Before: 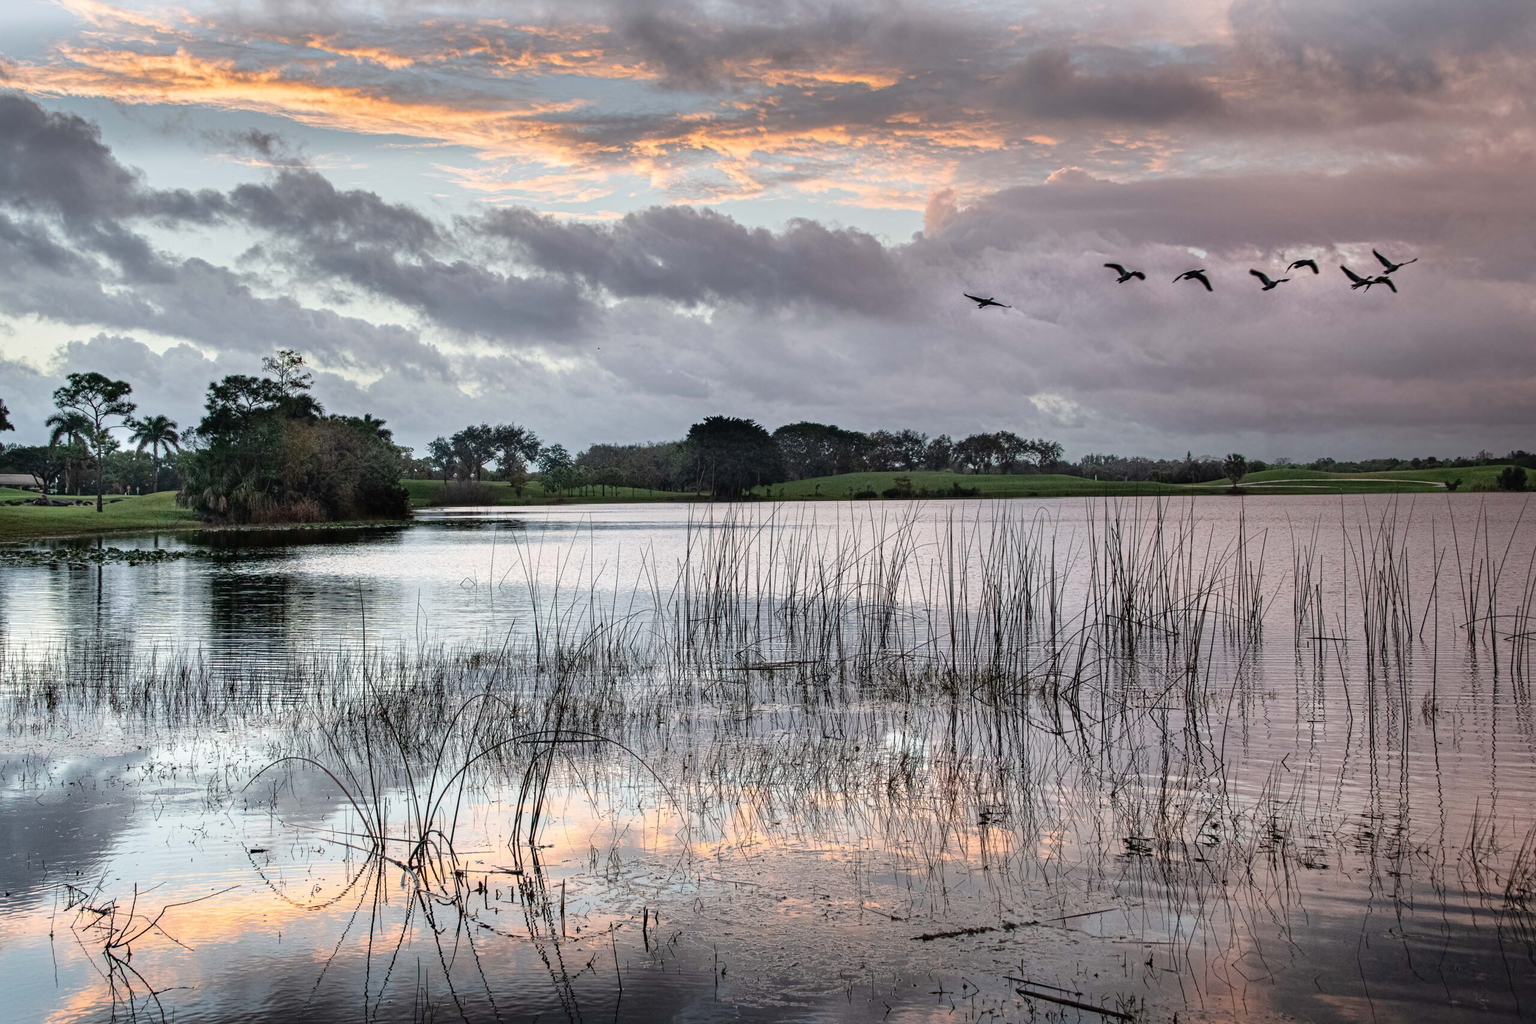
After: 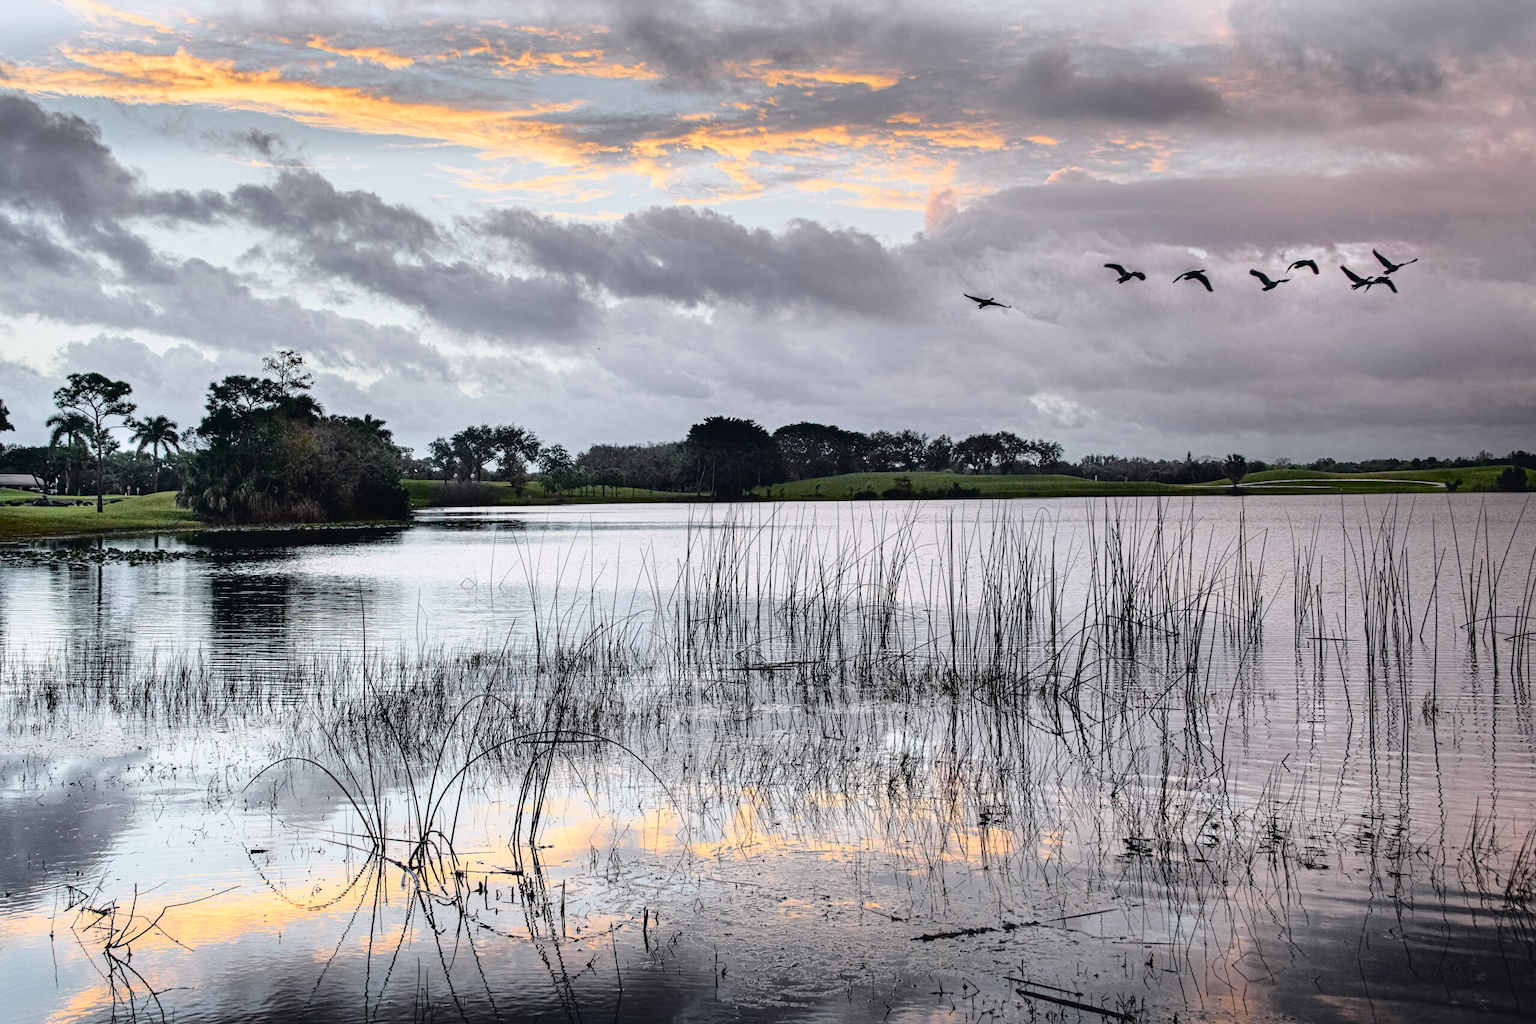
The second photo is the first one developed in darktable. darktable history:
tone curve: curves: ch0 [(0, 0.023) (0.104, 0.058) (0.21, 0.162) (0.469, 0.524) (0.579, 0.65) (0.725, 0.8) (0.858, 0.903) (1, 0.974)]; ch1 [(0, 0) (0.414, 0.395) (0.447, 0.447) (0.502, 0.501) (0.521, 0.512) (0.566, 0.566) (0.618, 0.61) (0.654, 0.642) (1, 1)]; ch2 [(0, 0) (0.369, 0.388) (0.437, 0.453) (0.492, 0.485) (0.524, 0.508) (0.553, 0.566) (0.583, 0.608) (1, 1)], color space Lab, independent channels, preserve colors none
